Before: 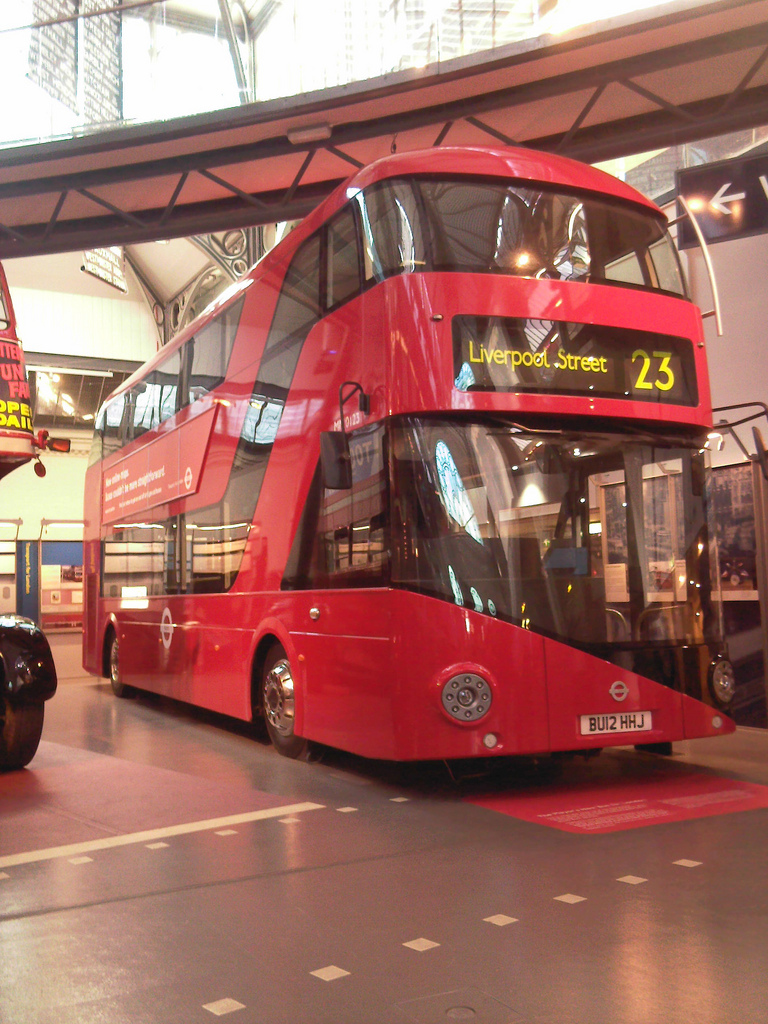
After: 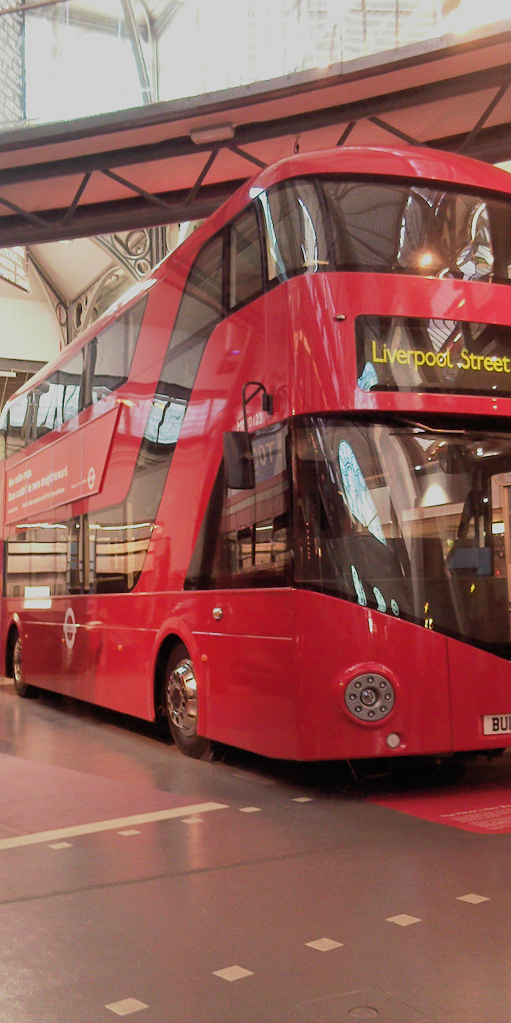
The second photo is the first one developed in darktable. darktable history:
filmic rgb: black relative exposure -7.44 EV, white relative exposure 4.83 EV, threshold 5.97 EV, hardness 3.4, enable highlight reconstruction true
crop and rotate: left 12.742%, right 20.594%
sharpen: amount 0.201
